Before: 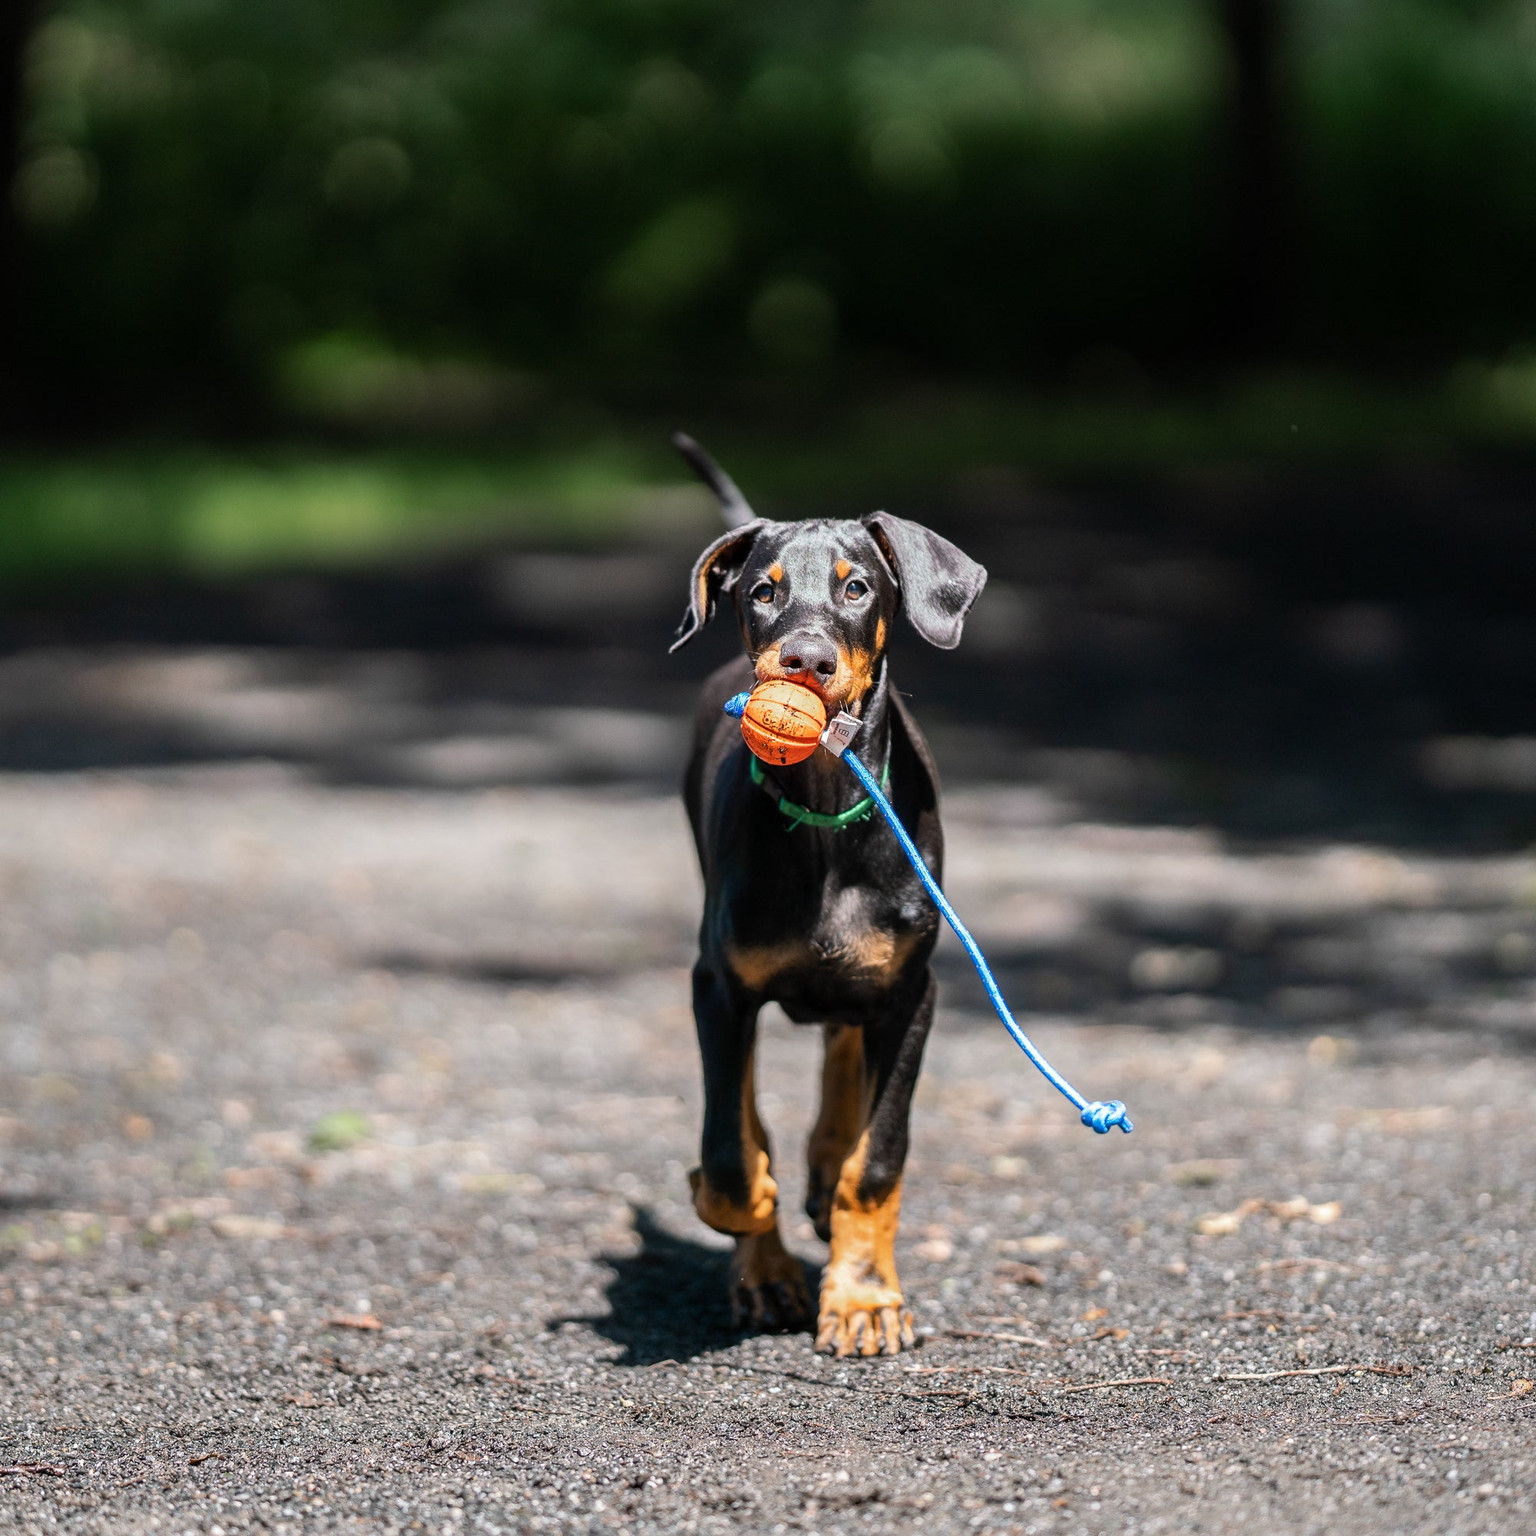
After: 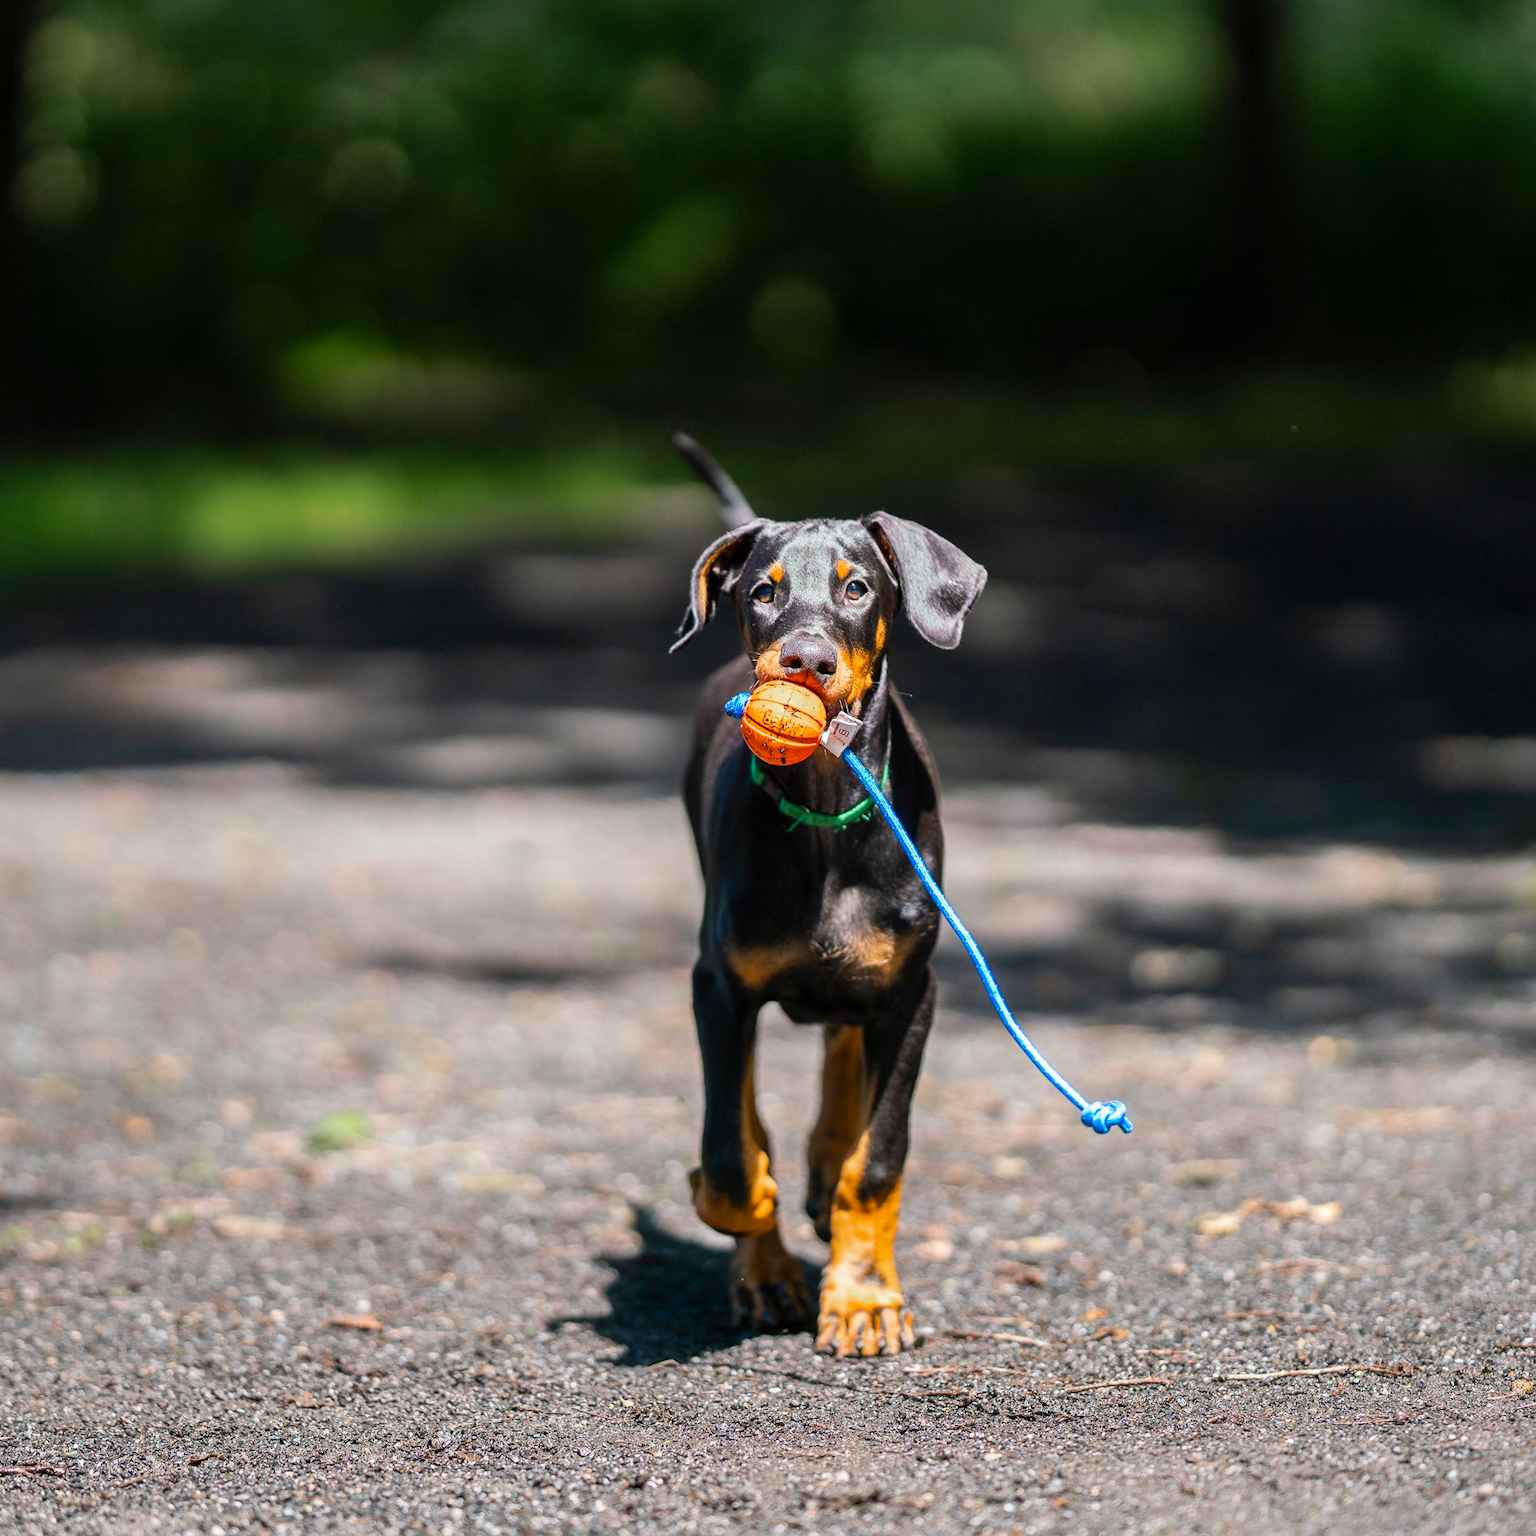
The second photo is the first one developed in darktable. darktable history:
color balance rgb: power › luminance 3.054%, power › hue 233.23°, perceptual saturation grading › global saturation 19.584%, global vibrance 20%
